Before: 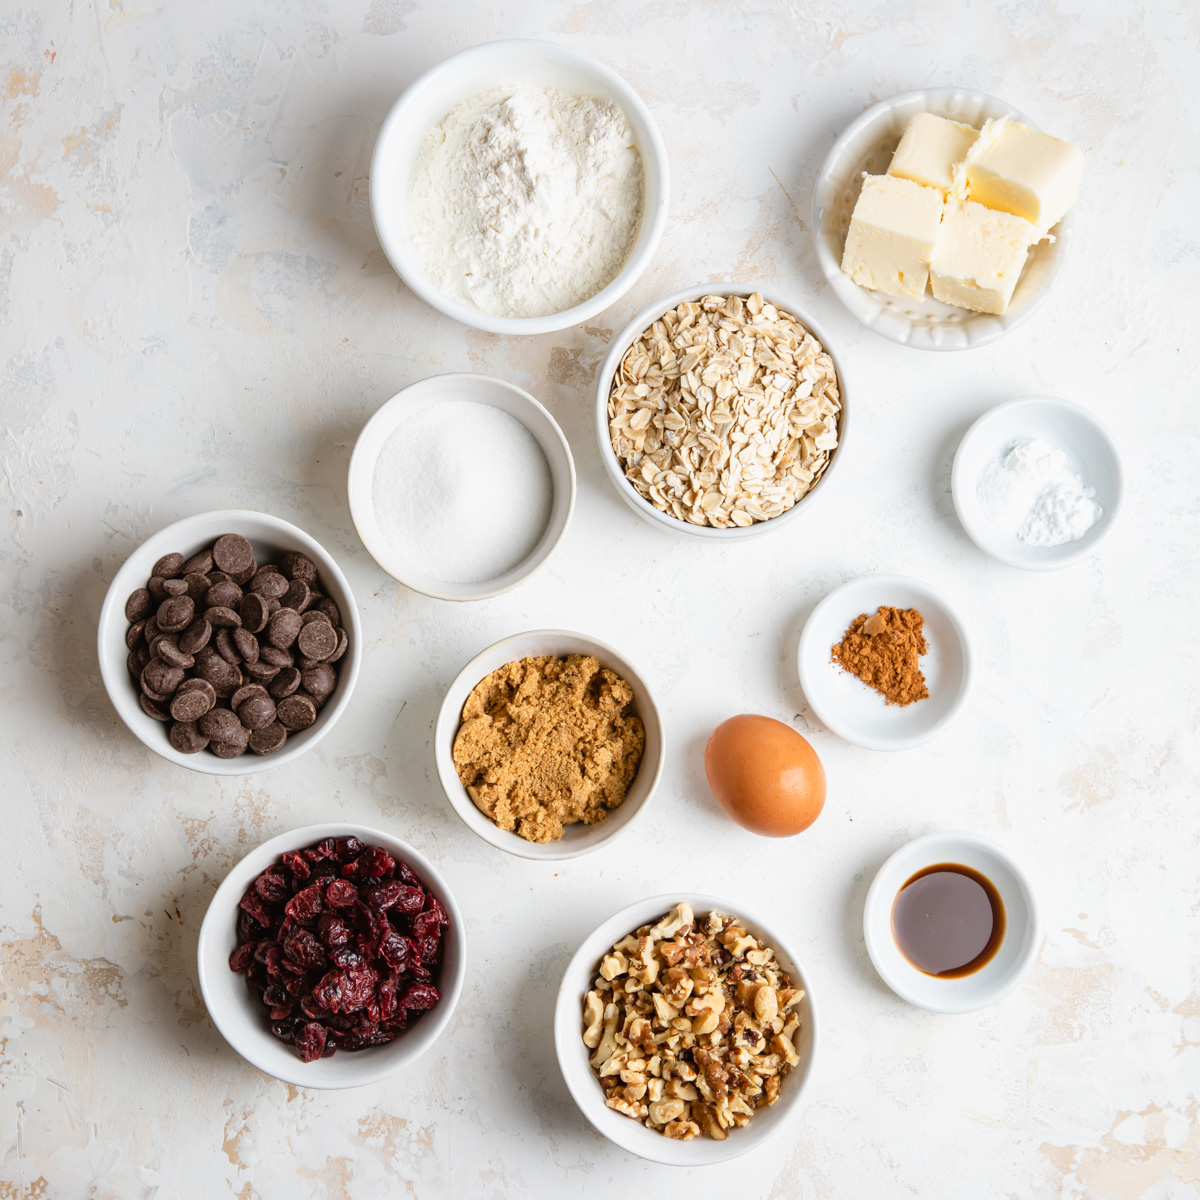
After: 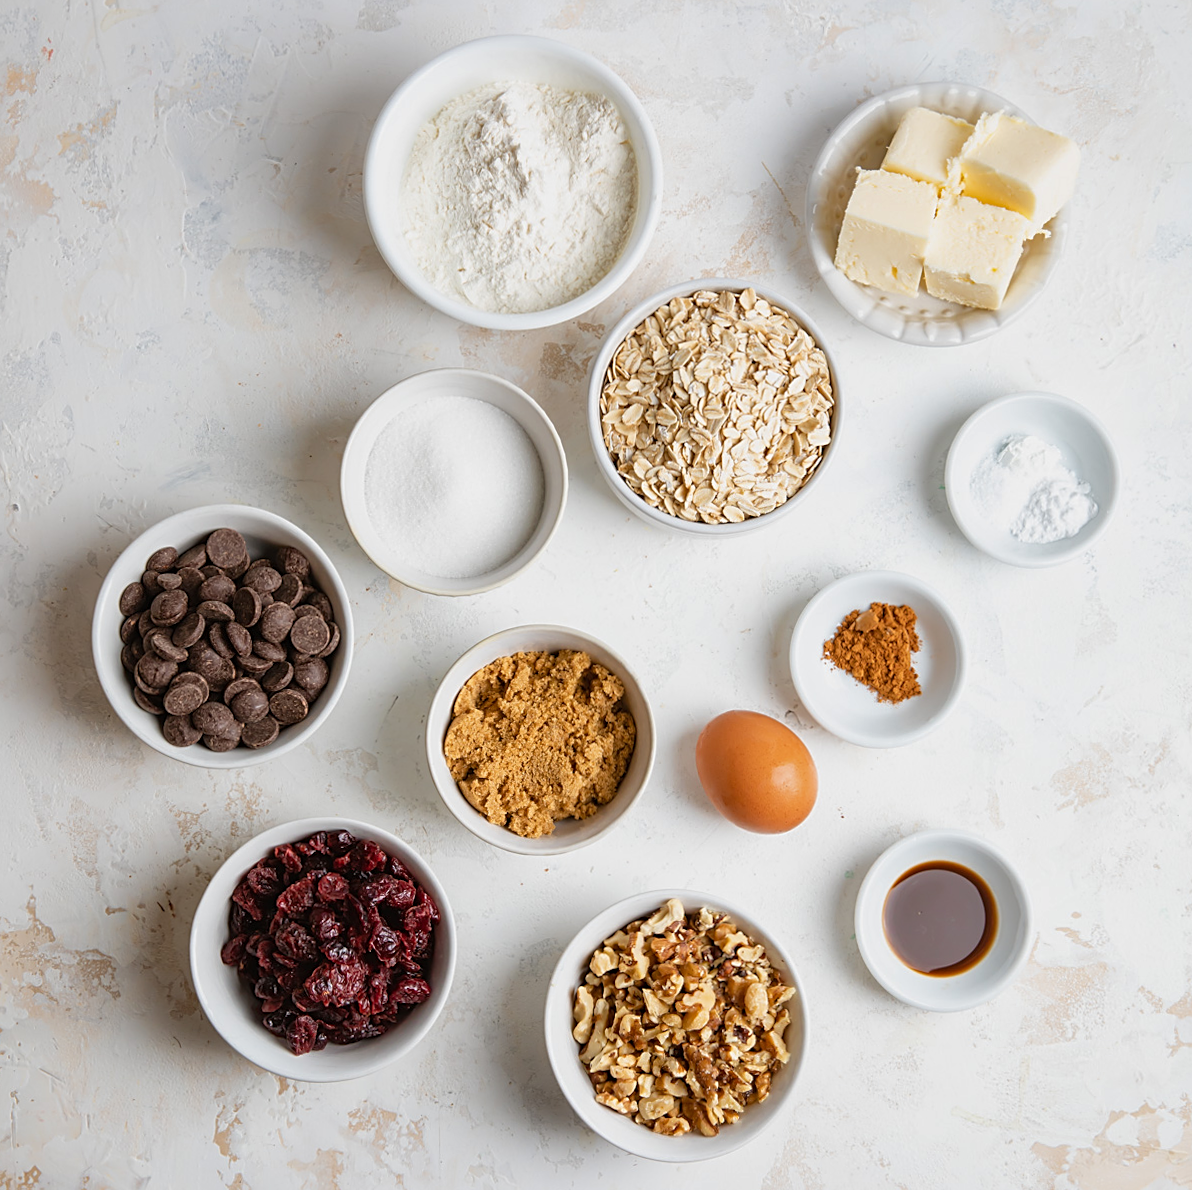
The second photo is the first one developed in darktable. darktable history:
shadows and highlights: shadows 25, white point adjustment -3, highlights -30
rotate and perspective: rotation 0.192°, lens shift (horizontal) -0.015, crop left 0.005, crop right 0.996, crop top 0.006, crop bottom 0.99
sharpen: on, module defaults
